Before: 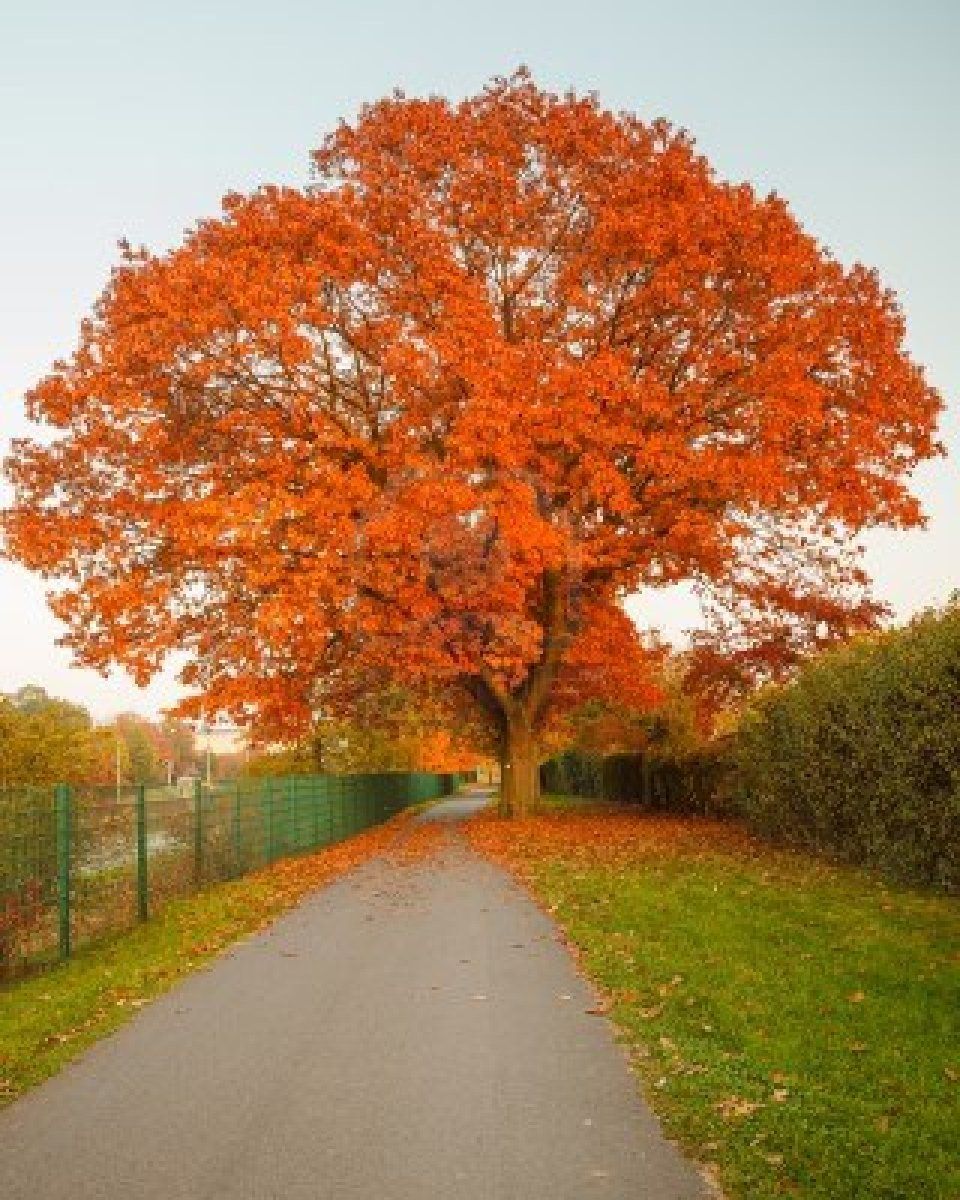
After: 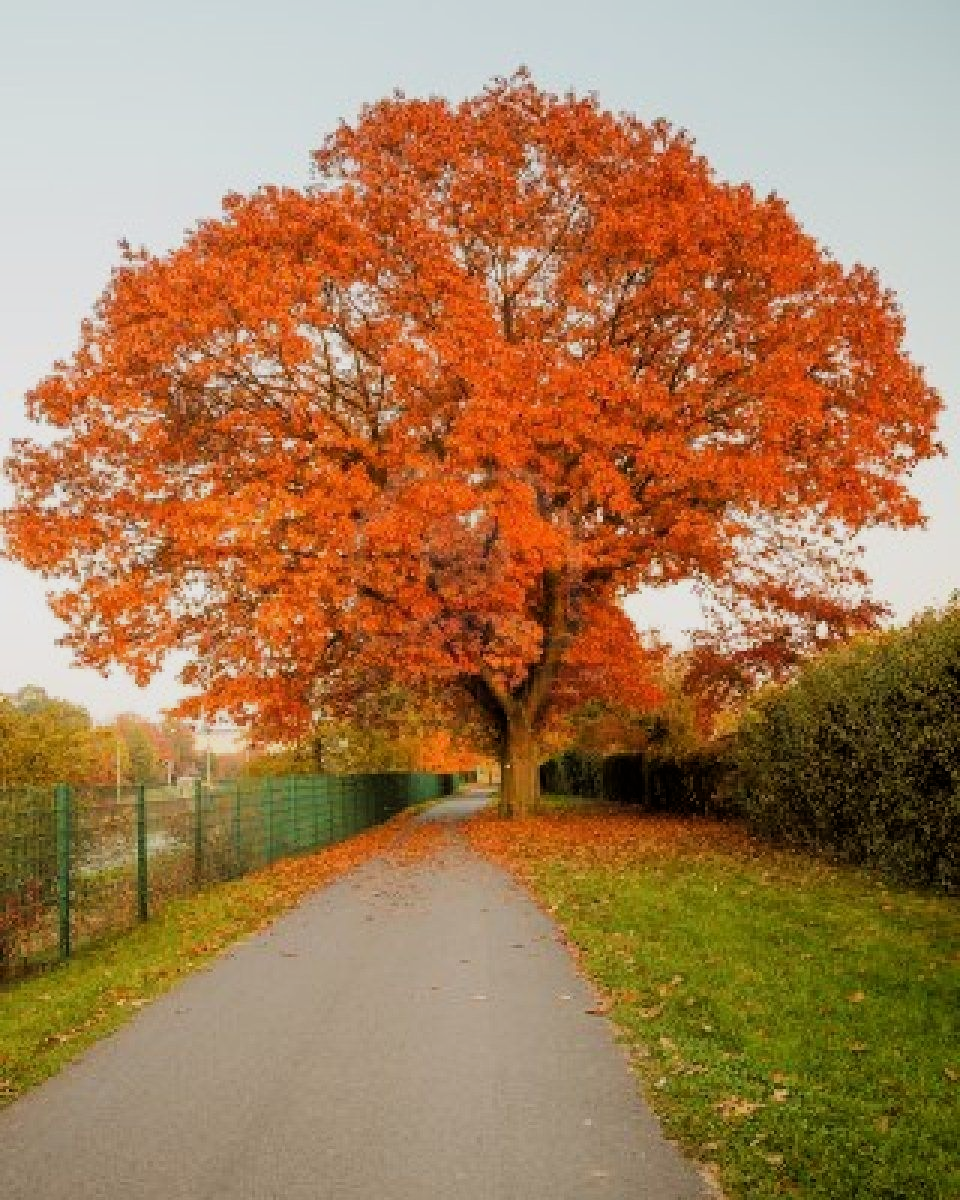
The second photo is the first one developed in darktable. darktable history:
tone equalizer: edges refinement/feathering 500, mask exposure compensation -1.57 EV, preserve details no
contrast equalizer: octaves 7, y [[0.5, 0.488, 0.462, 0.461, 0.491, 0.5], [0.5 ×6], [0.5 ×6], [0 ×6], [0 ×6]], mix 0.144
filmic rgb: black relative exposure -5.09 EV, white relative exposure 3.52 EV, hardness 3.18, contrast 1.195, highlights saturation mix -31.25%
